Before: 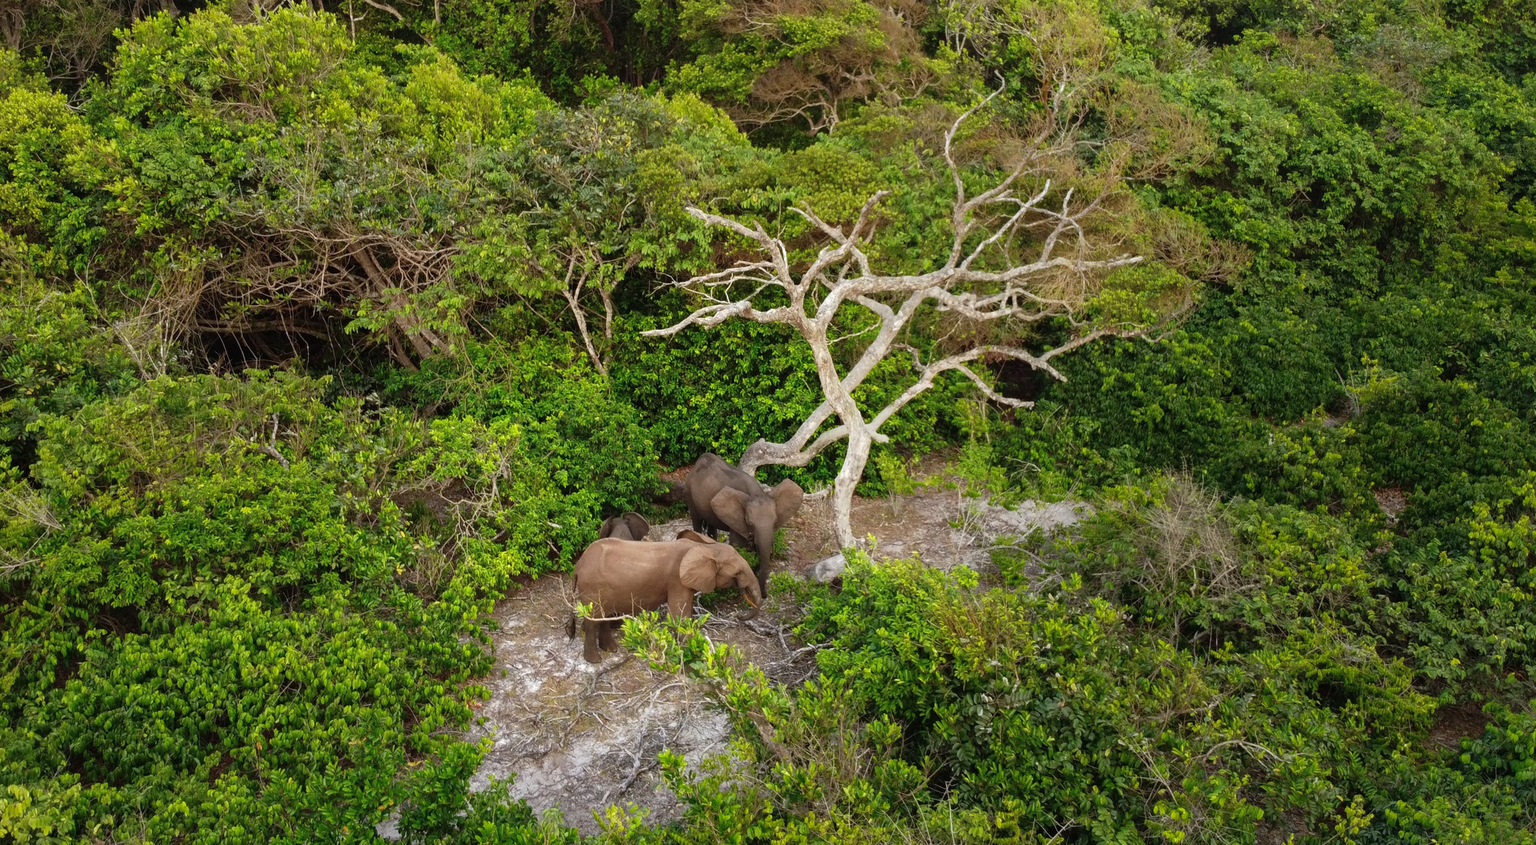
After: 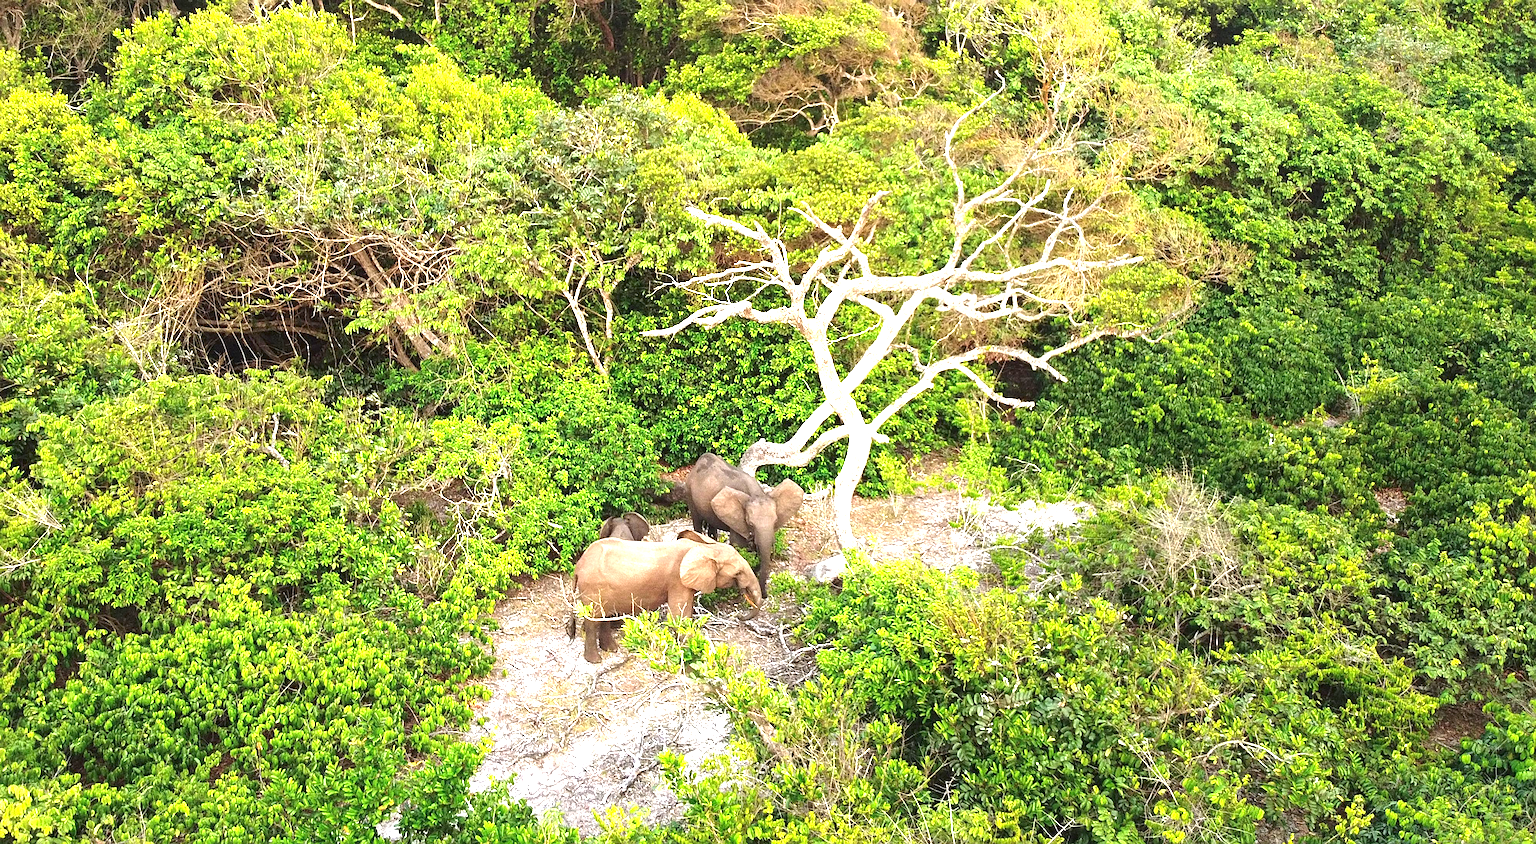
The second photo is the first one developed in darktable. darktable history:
exposure: black level correction 0, exposure 1.9 EV, compensate highlight preservation false
sharpen: radius 3.119
